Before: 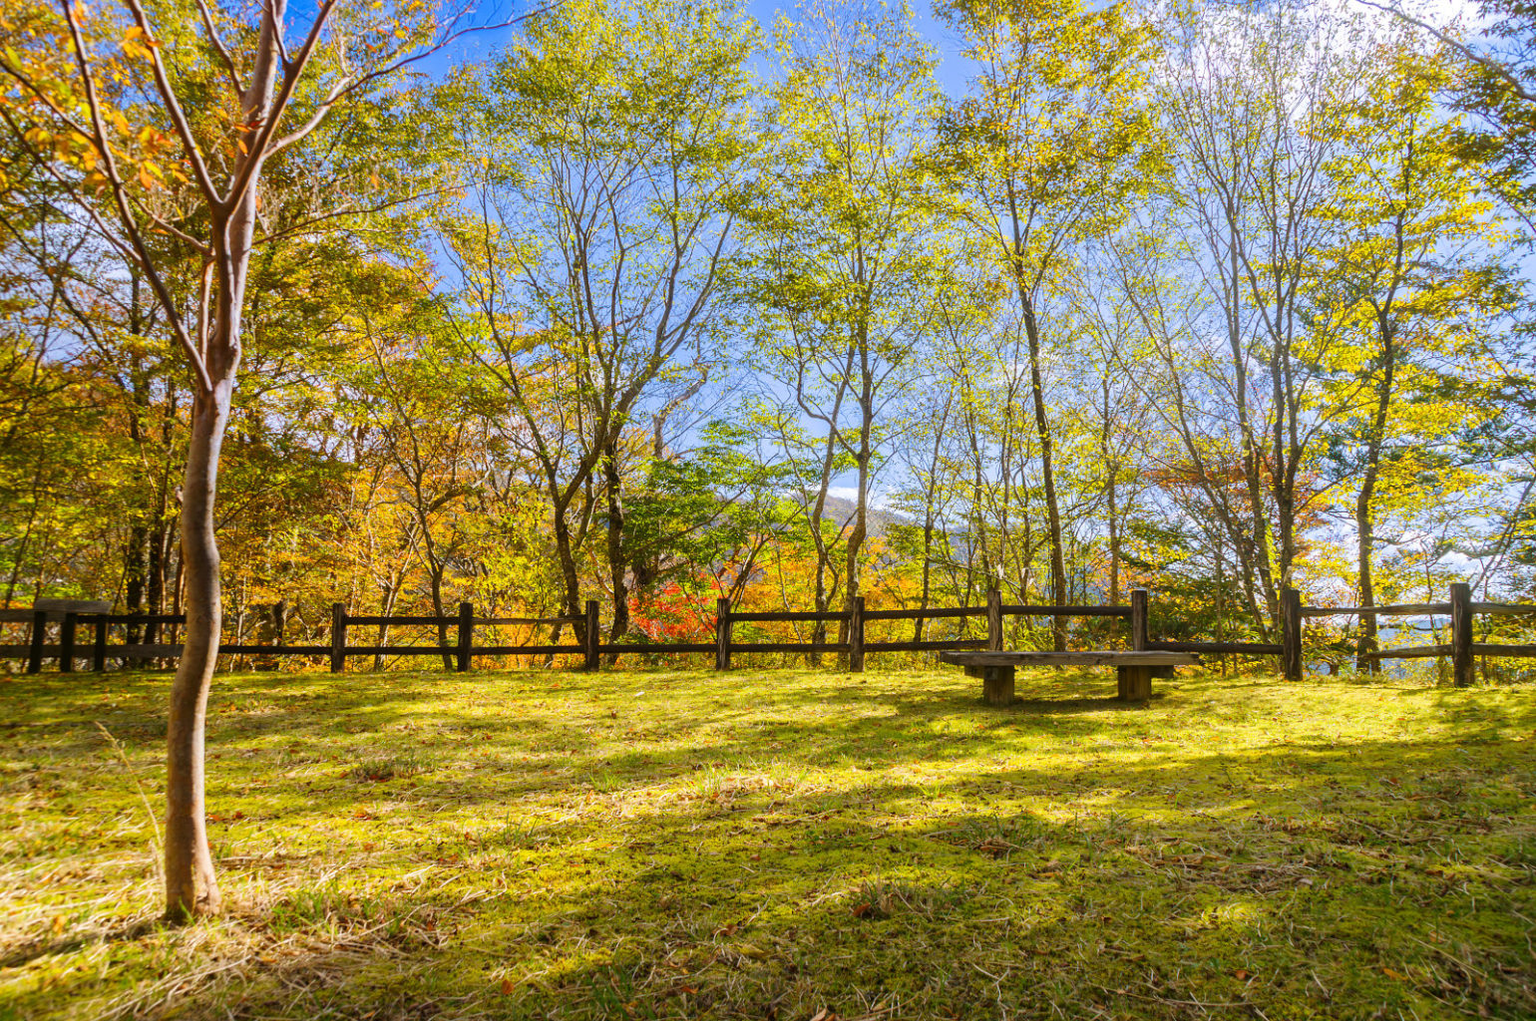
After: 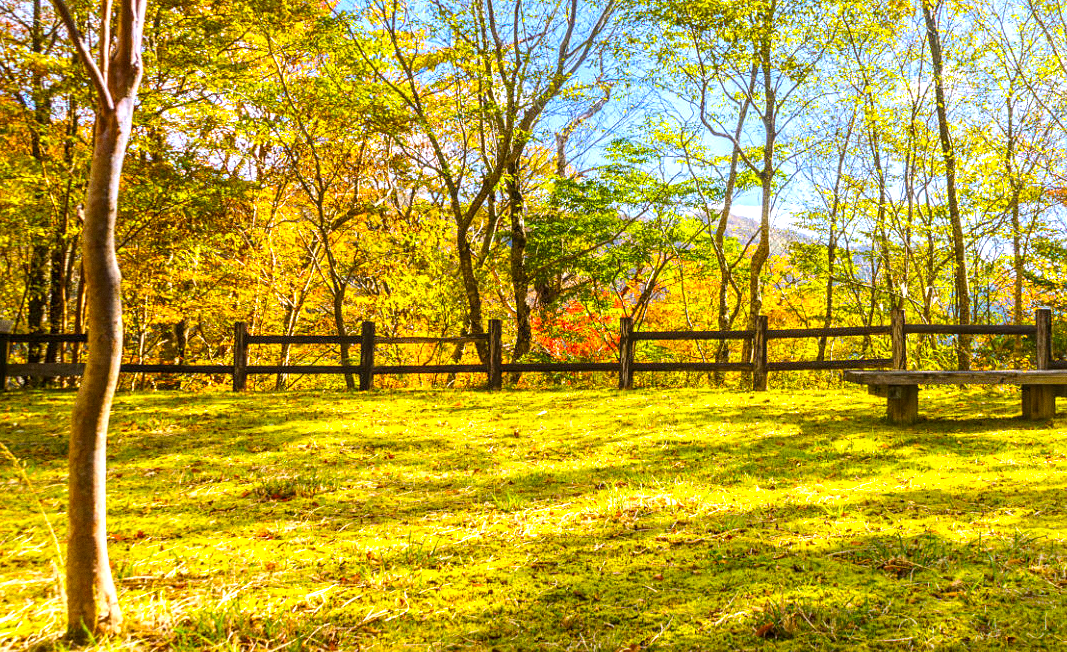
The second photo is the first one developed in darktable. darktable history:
color balance rgb: perceptual saturation grading › global saturation 25%, global vibrance 20%
crop: left 6.488%, top 27.668%, right 24.183%, bottom 8.656%
exposure: black level correction 0, exposure 0.7 EV, compensate exposure bias true, compensate highlight preservation false
sharpen: amount 0.2
grain: coarseness 7.08 ISO, strength 21.67%, mid-tones bias 59.58%
local contrast: on, module defaults
contrast brightness saturation: contrast 0.05
